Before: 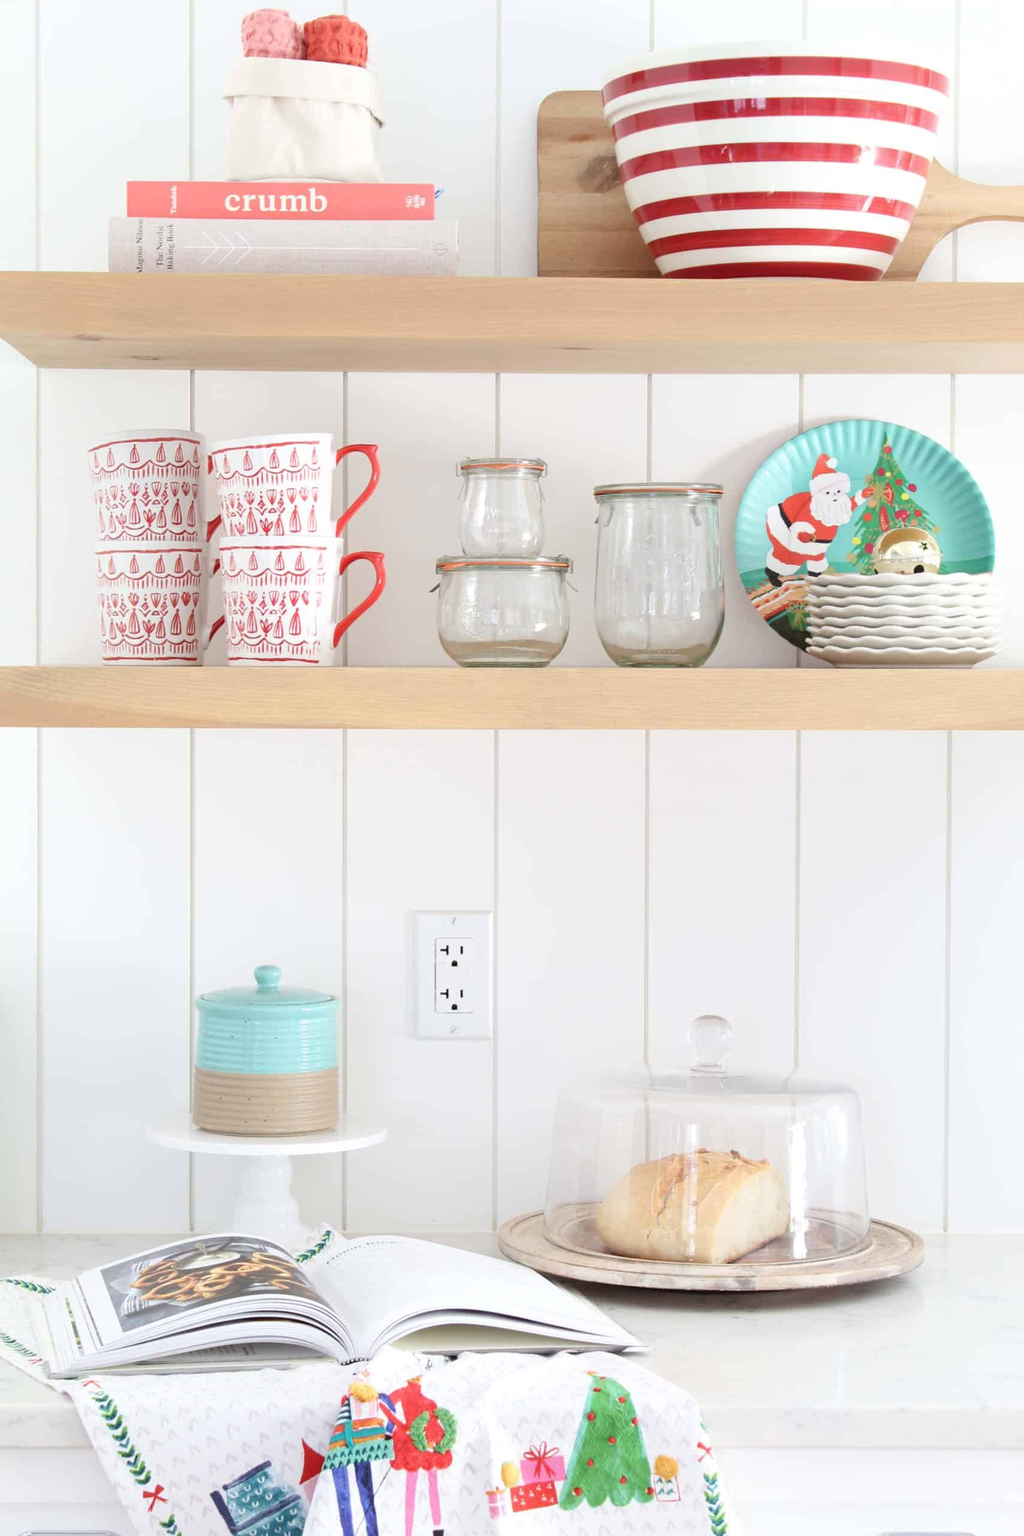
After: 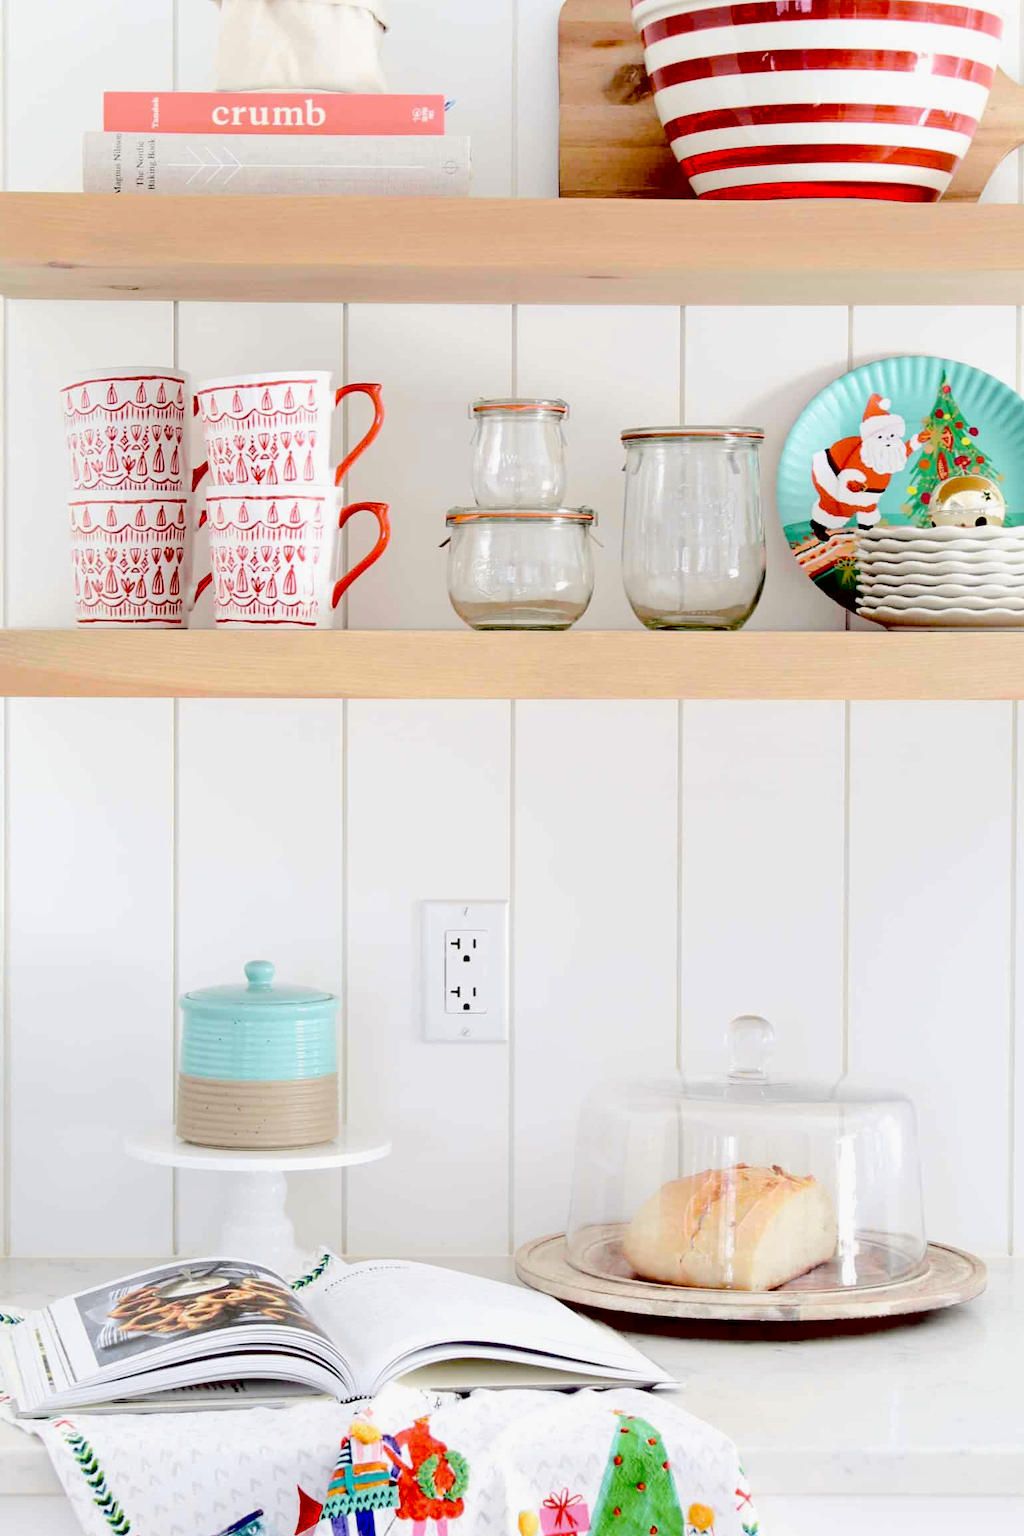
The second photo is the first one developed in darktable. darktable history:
exposure: black level correction 0.1, exposure -0.092 EV, compensate highlight preservation false
crop: left 3.305%, top 6.436%, right 6.389%, bottom 3.258%
tone curve: curves: ch0 [(0.003, 0) (0.066, 0.017) (0.163, 0.09) (0.264, 0.238) (0.395, 0.421) (0.517, 0.575) (0.633, 0.687) (0.791, 0.814) (1, 1)]; ch1 [(0, 0) (0.149, 0.17) (0.327, 0.339) (0.39, 0.403) (0.456, 0.463) (0.501, 0.502) (0.512, 0.507) (0.53, 0.533) (0.575, 0.592) (0.671, 0.655) (0.729, 0.679) (1, 1)]; ch2 [(0, 0) (0.337, 0.382) (0.464, 0.47) (0.501, 0.502) (0.527, 0.532) (0.563, 0.555) (0.615, 0.61) (0.663, 0.68) (1, 1)], color space Lab, independent channels, preserve colors none
